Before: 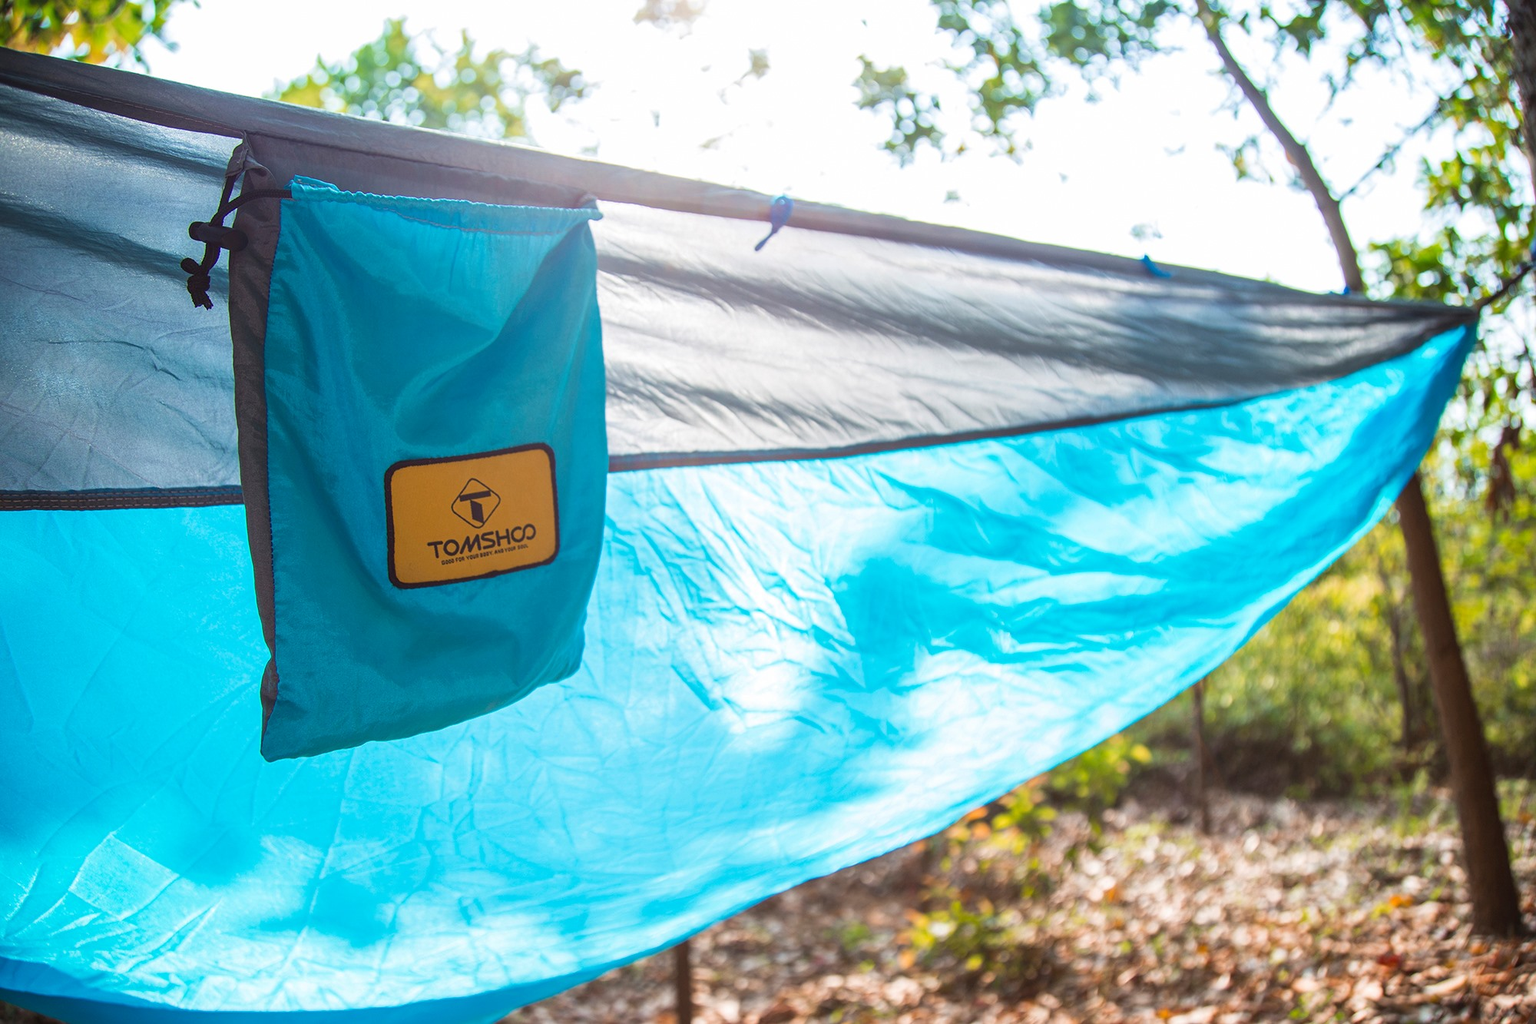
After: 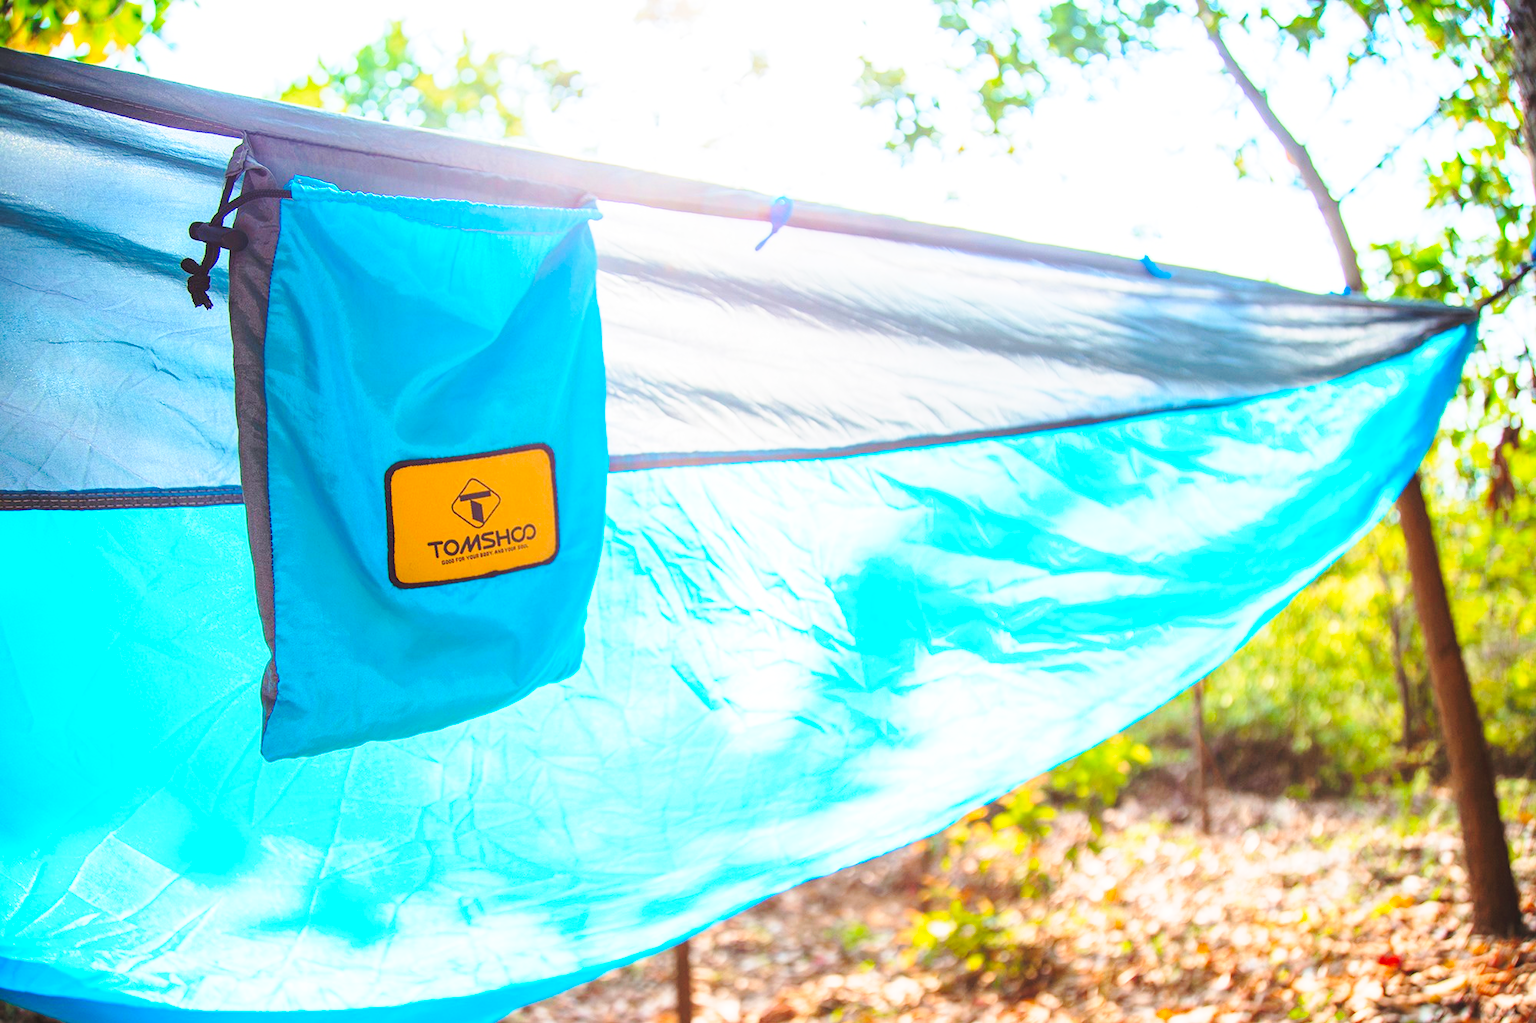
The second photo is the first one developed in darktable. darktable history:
contrast brightness saturation: contrast 0.067, brightness 0.171, saturation 0.404
base curve: curves: ch0 [(0, 0) (0.028, 0.03) (0.121, 0.232) (0.46, 0.748) (0.859, 0.968) (1, 1)], preserve colors none
